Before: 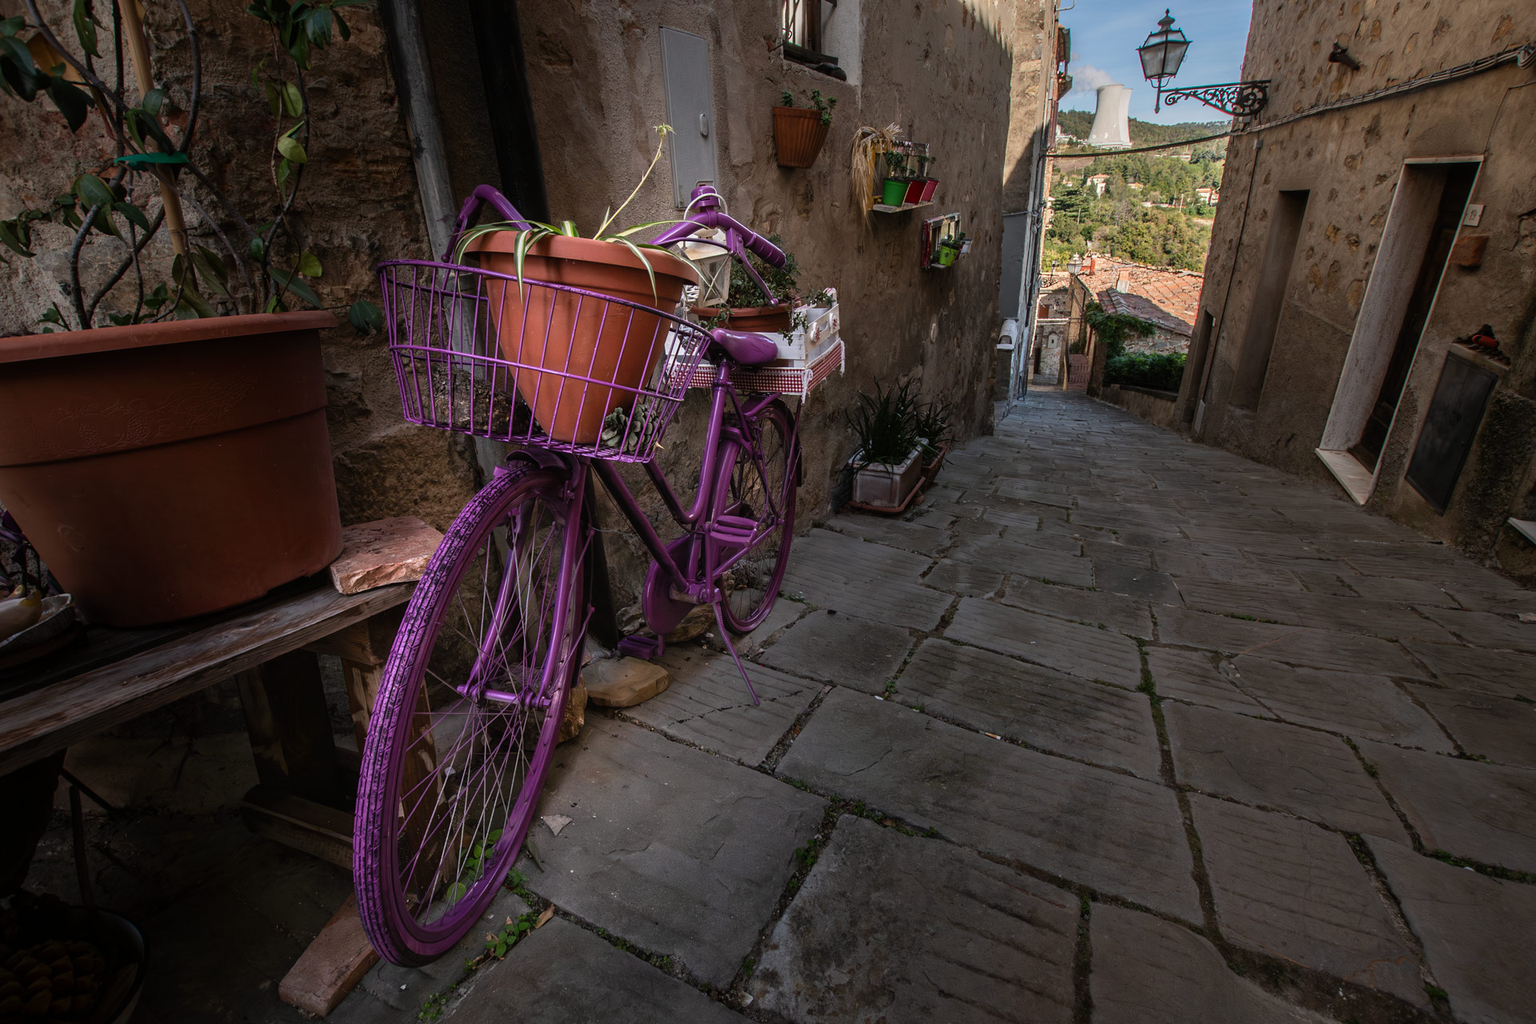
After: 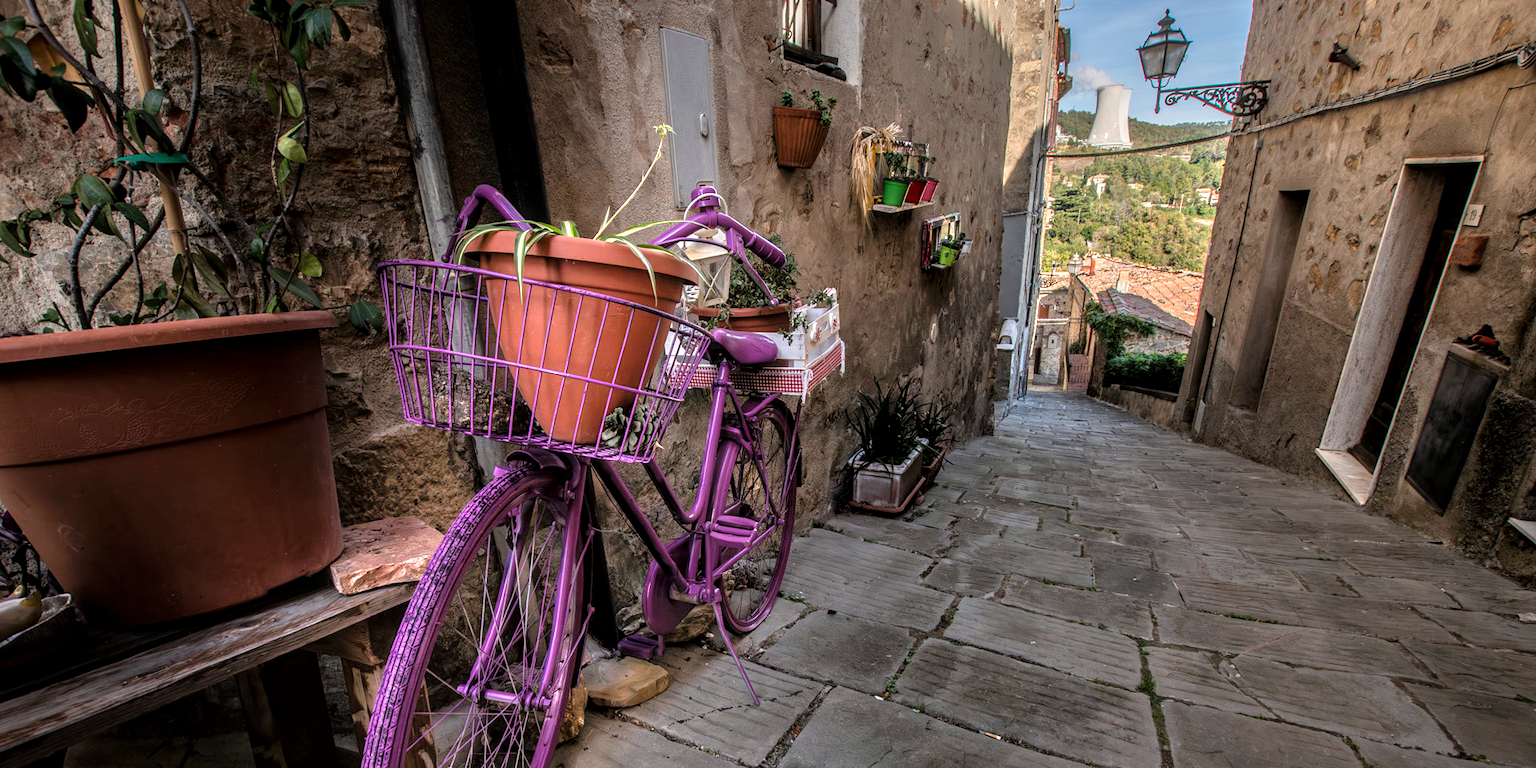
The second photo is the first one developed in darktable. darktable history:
base curve: preserve colors none
crop: bottom 24.988%
local contrast: on, module defaults
tone equalizer: -7 EV 0.15 EV, -6 EV 0.6 EV, -5 EV 1.15 EV, -4 EV 1.33 EV, -3 EV 1.15 EV, -2 EV 0.6 EV, -1 EV 0.15 EV, mask exposure compensation -0.5 EV
